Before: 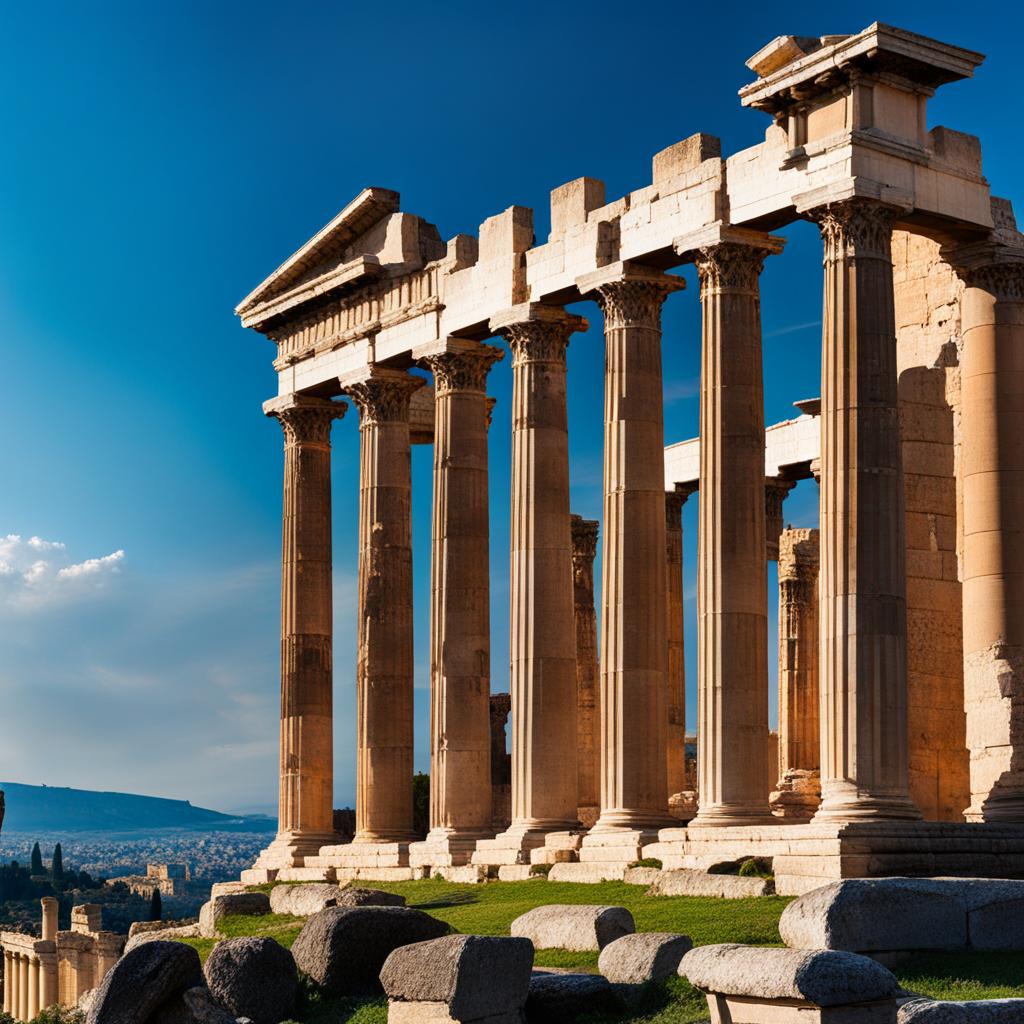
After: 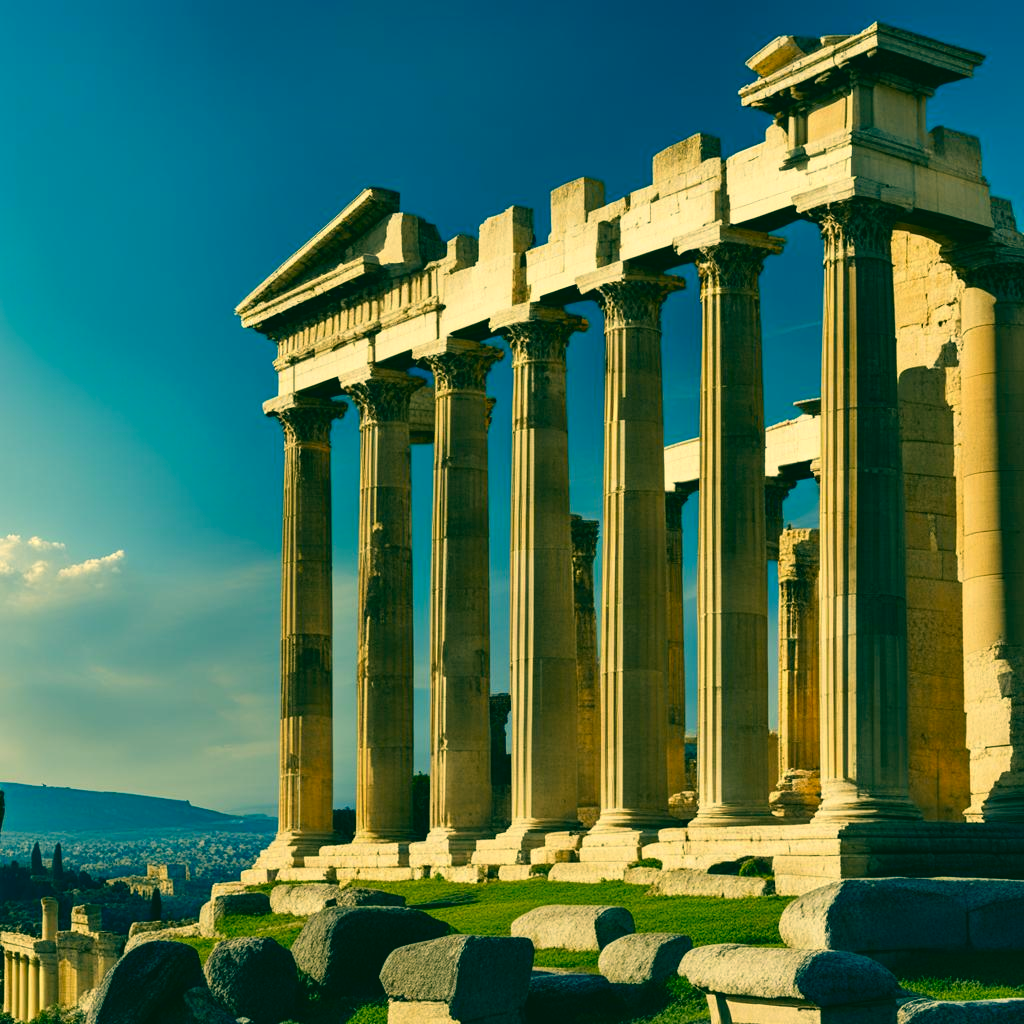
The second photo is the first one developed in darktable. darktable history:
color correction: highlights a* 1.8, highlights b* 34.31, shadows a* -36.59, shadows b* -5.43
